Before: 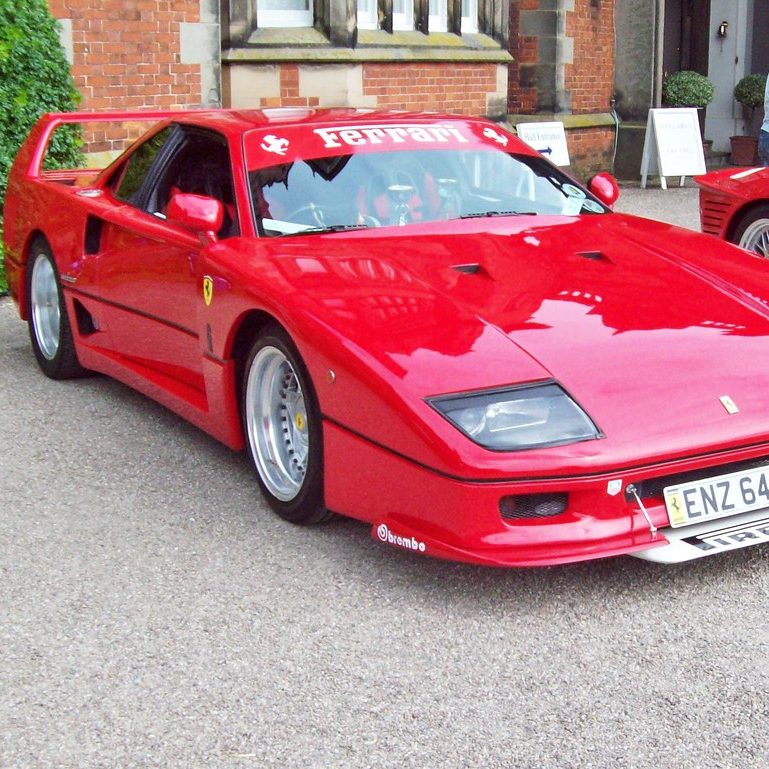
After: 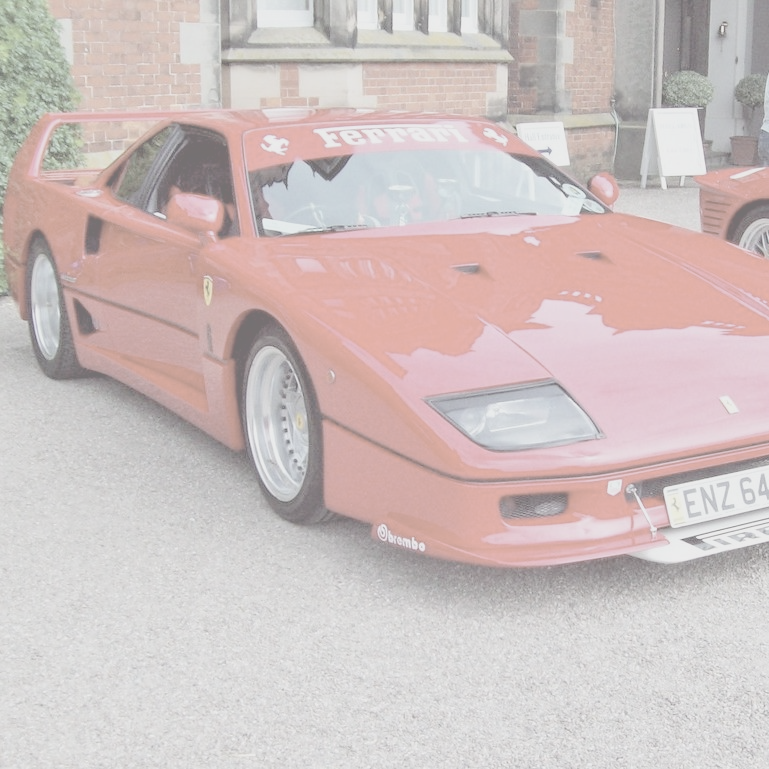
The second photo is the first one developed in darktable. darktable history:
contrast brightness saturation: contrast -0.32, brightness 0.75, saturation -0.78
white balance: emerald 1
exposure: black level correction 0.005, exposure 0.001 EV, compensate highlight preservation false
